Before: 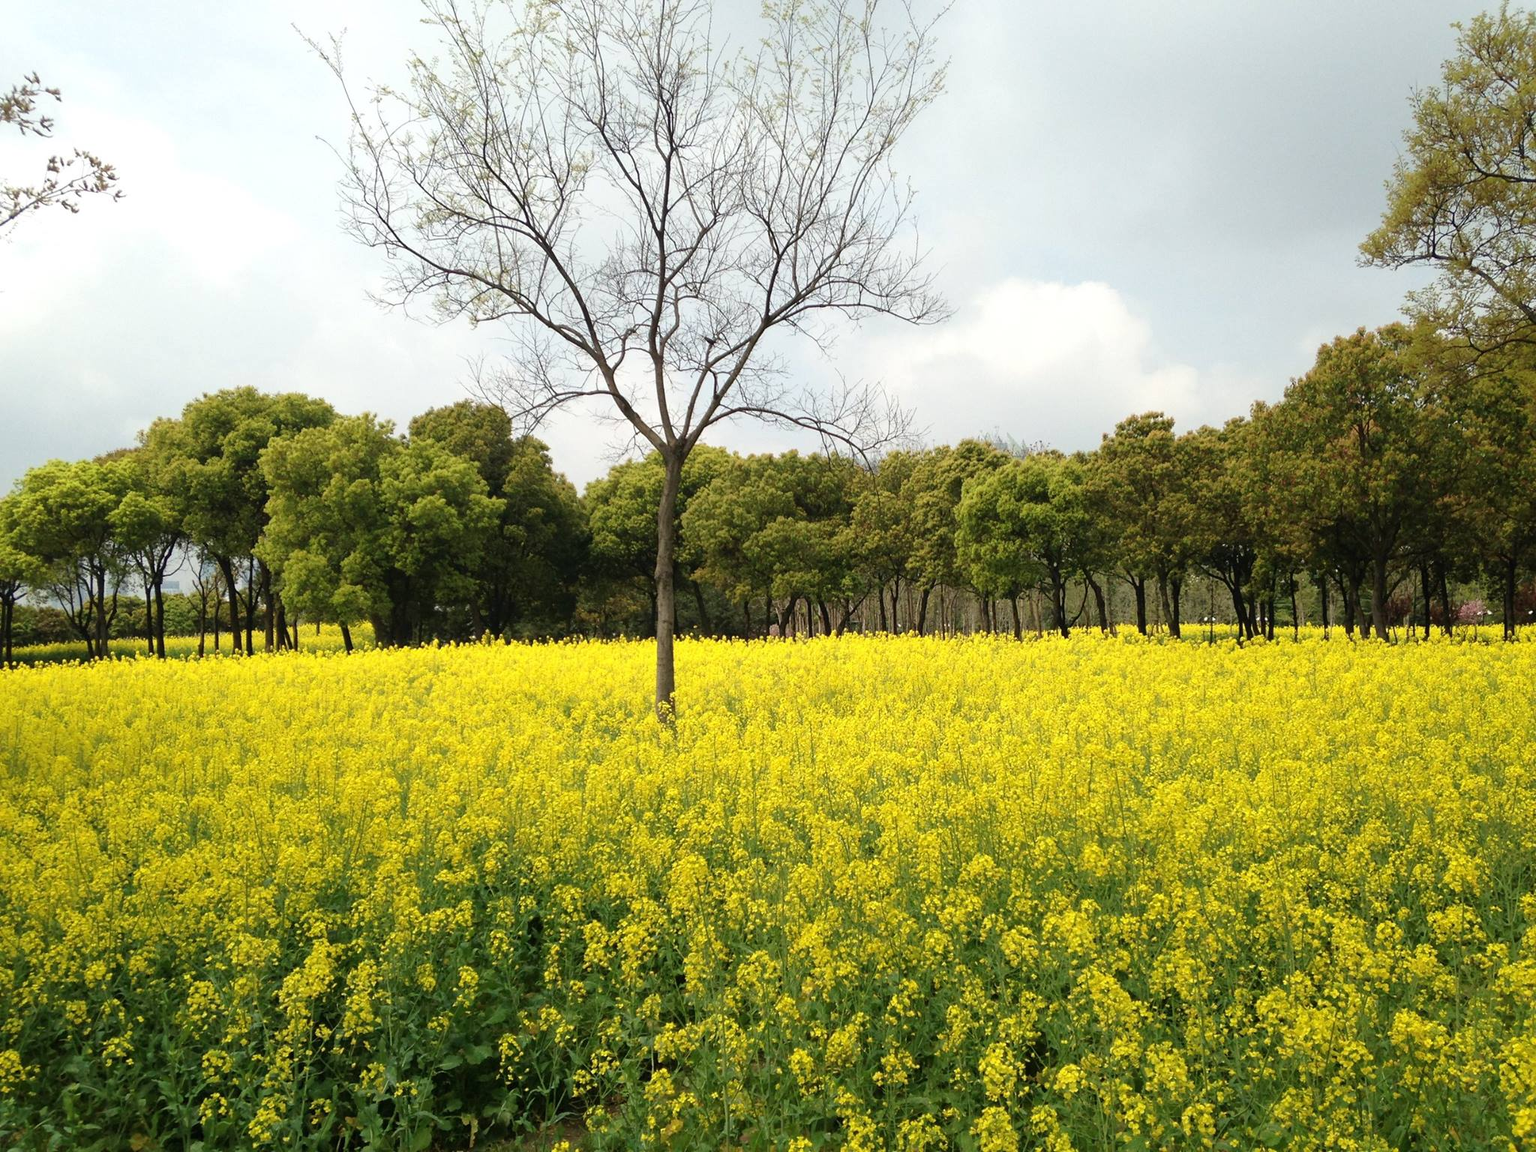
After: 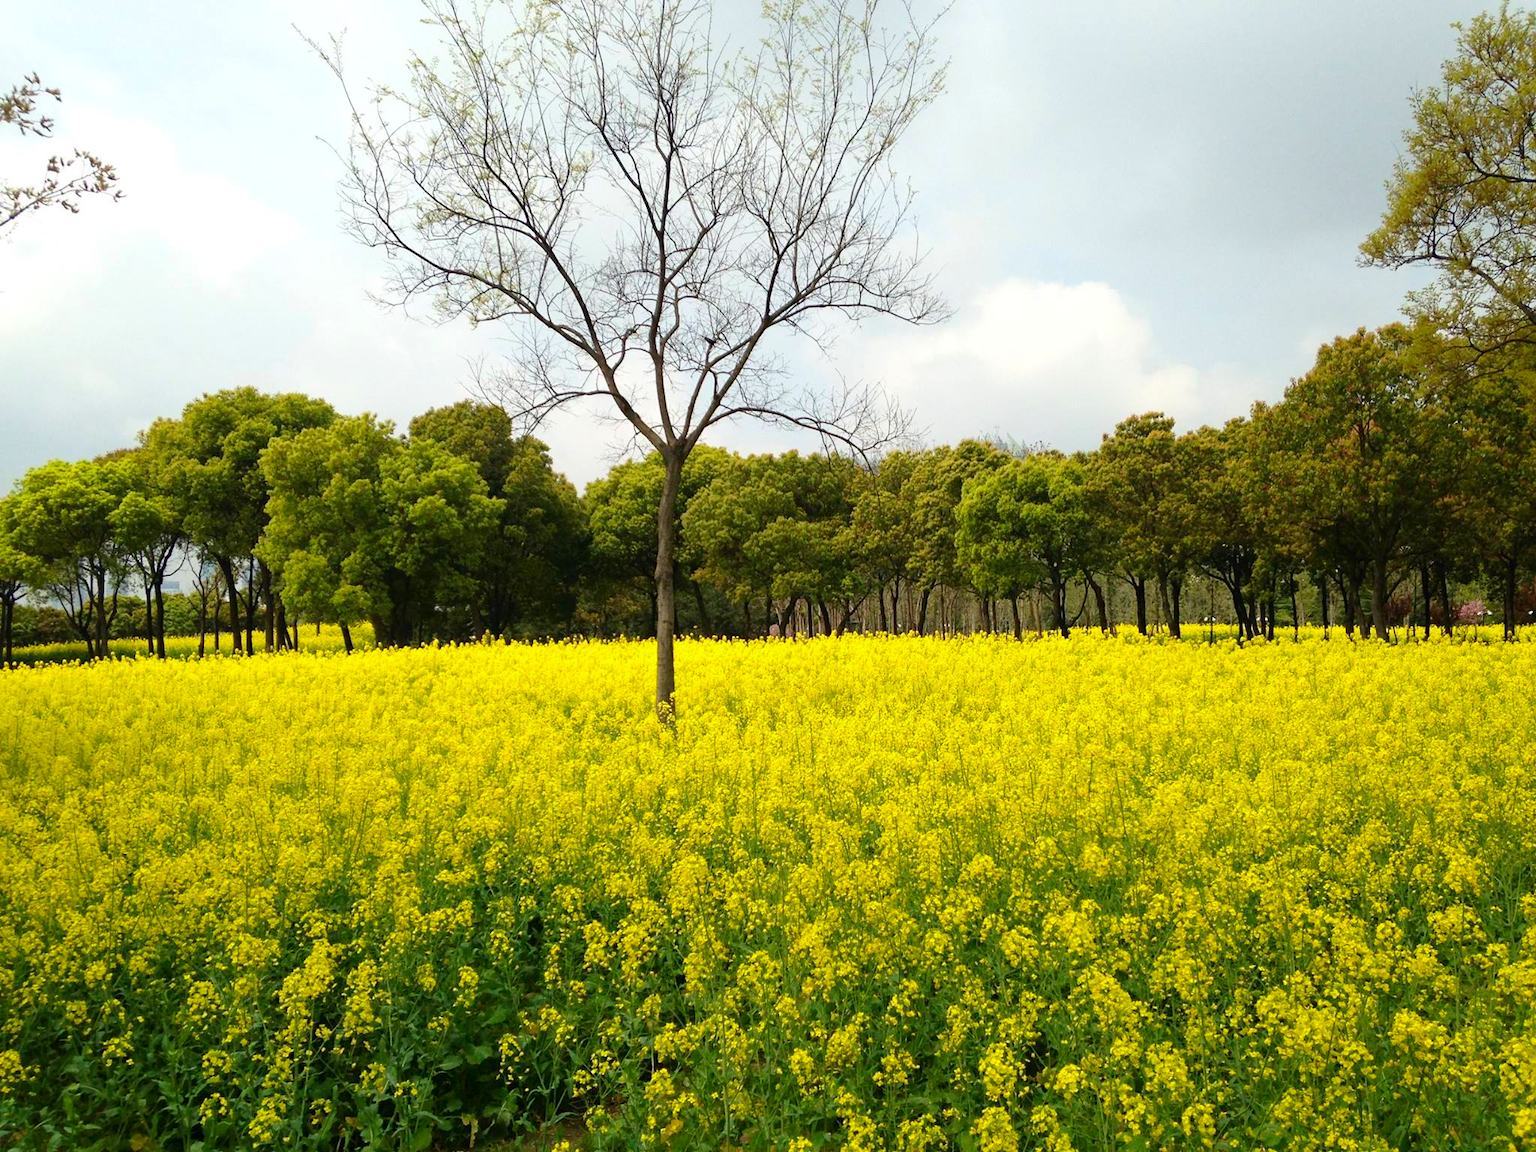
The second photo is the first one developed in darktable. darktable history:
haze removal: adaptive false
contrast brightness saturation: contrast 0.095, saturation 0.271
